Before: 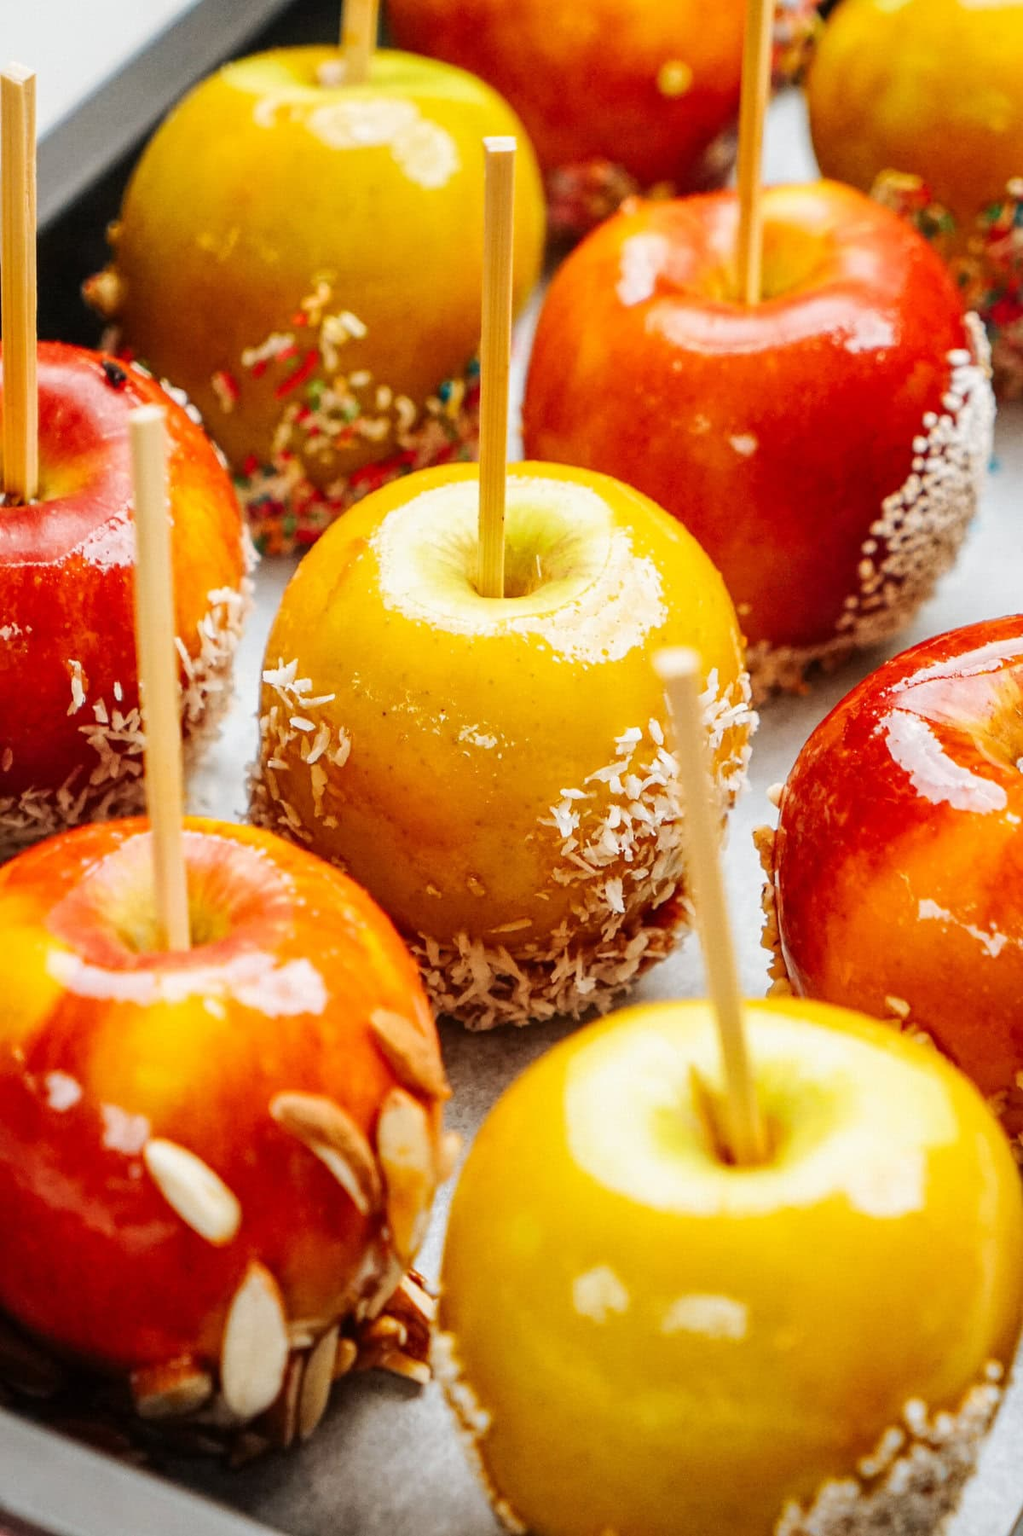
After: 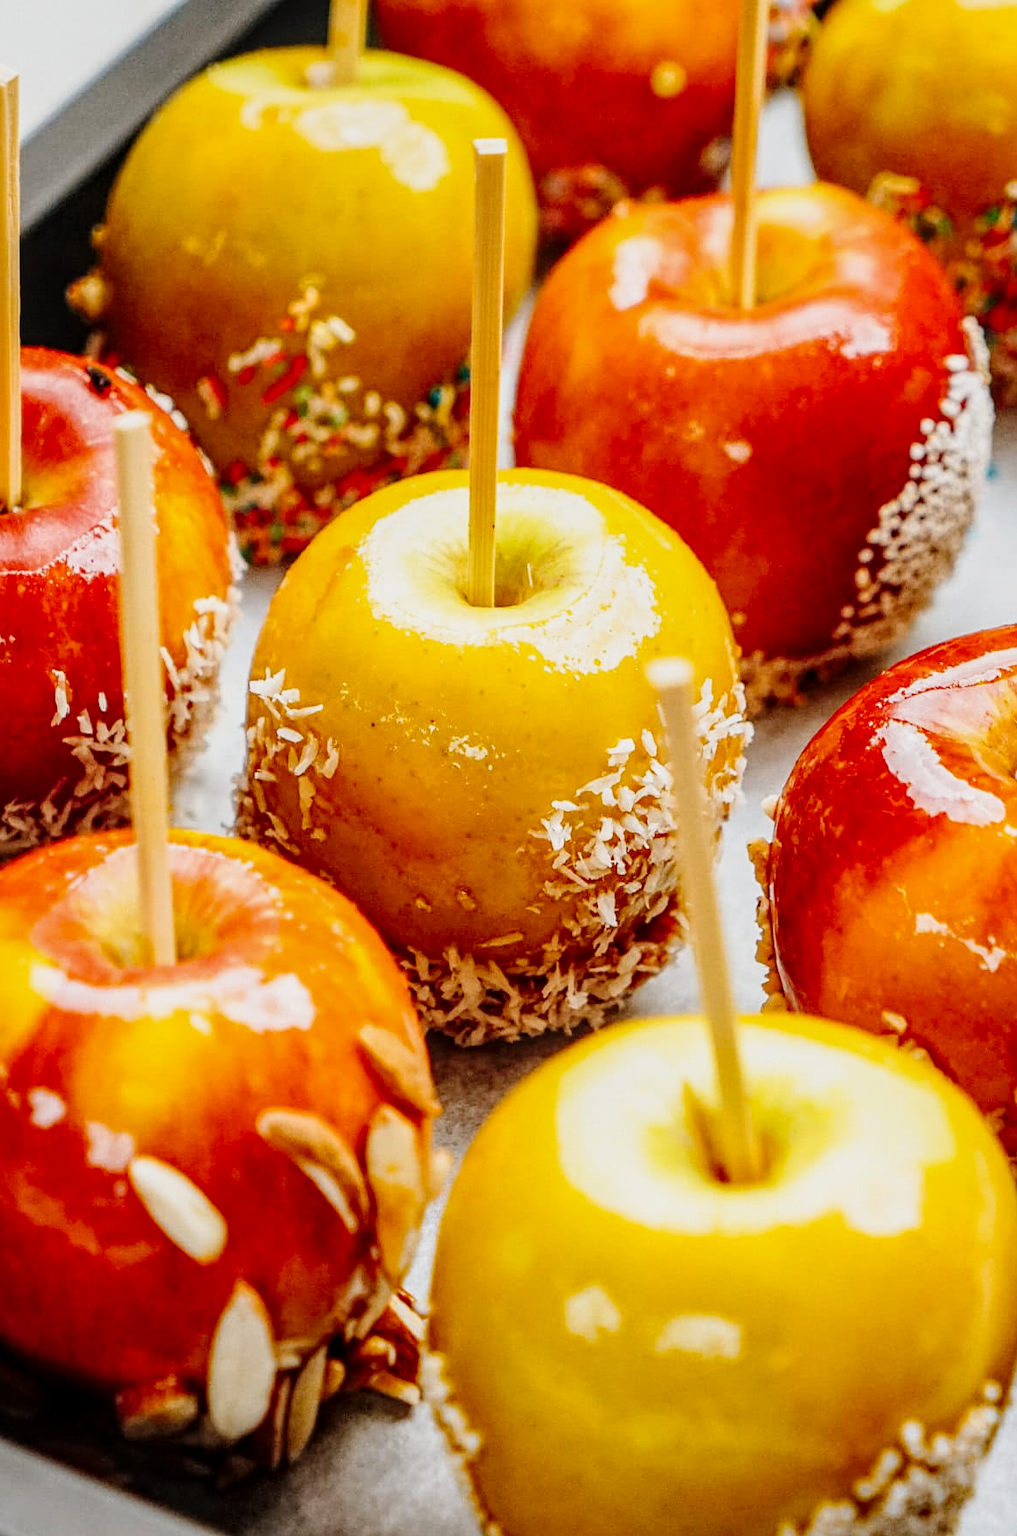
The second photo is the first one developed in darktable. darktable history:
local contrast: on, module defaults
crop: left 1.721%, right 0.289%, bottom 1.464%
haze removal: compatibility mode true, adaptive false
tone curve: curves: ch0 [(0, 0.009) (0.105, 0.069) (0.195, 0.154) (0.289, 0.278) (0.384, 0.391) (0.513, 0.53) (0.66, 0.667) (0.895, 0.863) (1, 0.919)]; ch1 [(0, 0) (0.161, 0.092) (0.35, 0.33) (0.403, 0.395) (0.456, 0.469) (0.502, 0.499) (0.519, 0.514) (0.576, 0.587) (0.642, 0.645) (0.701, 0.742) (1, 0.942)]; ch2 [(0, 0) (0.371, 0.362) (0.437, 0.437) (0.501, 0.5) (0.53, 0.528) (0.569, 0.551) (0.619, 0.58) (0.883, 0.752) (1, 0.929)], preserve colors none
sharpen: amount 0.202
